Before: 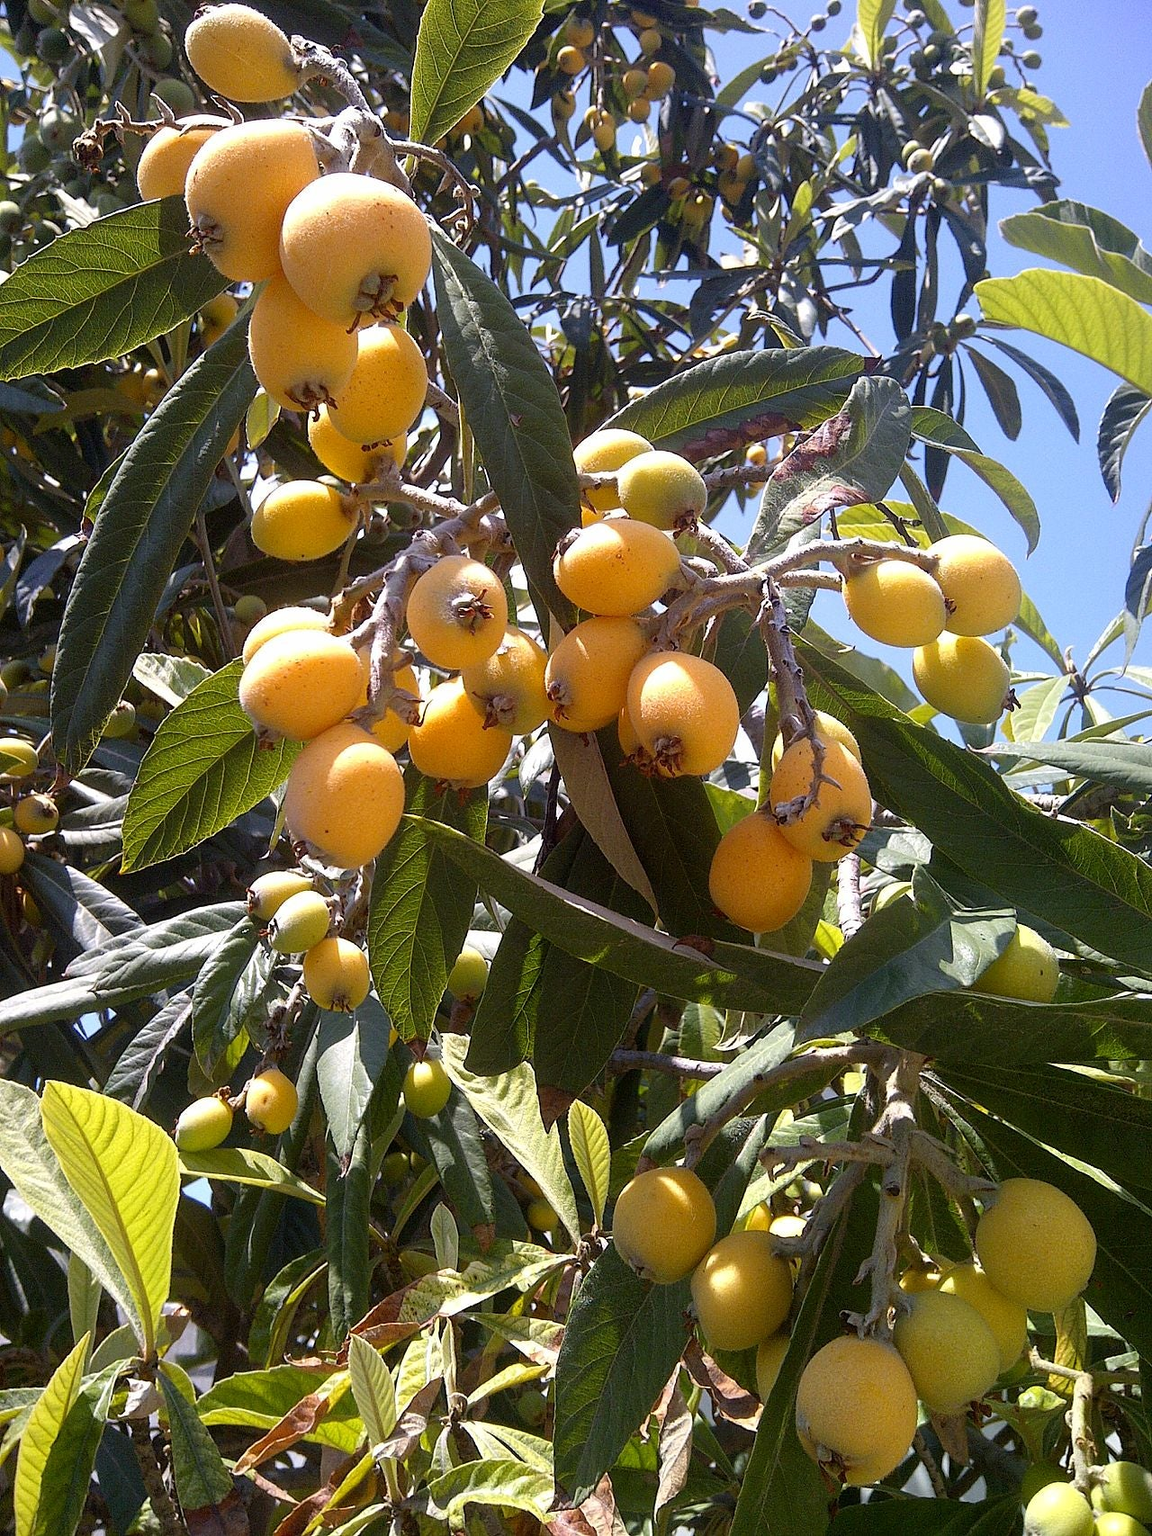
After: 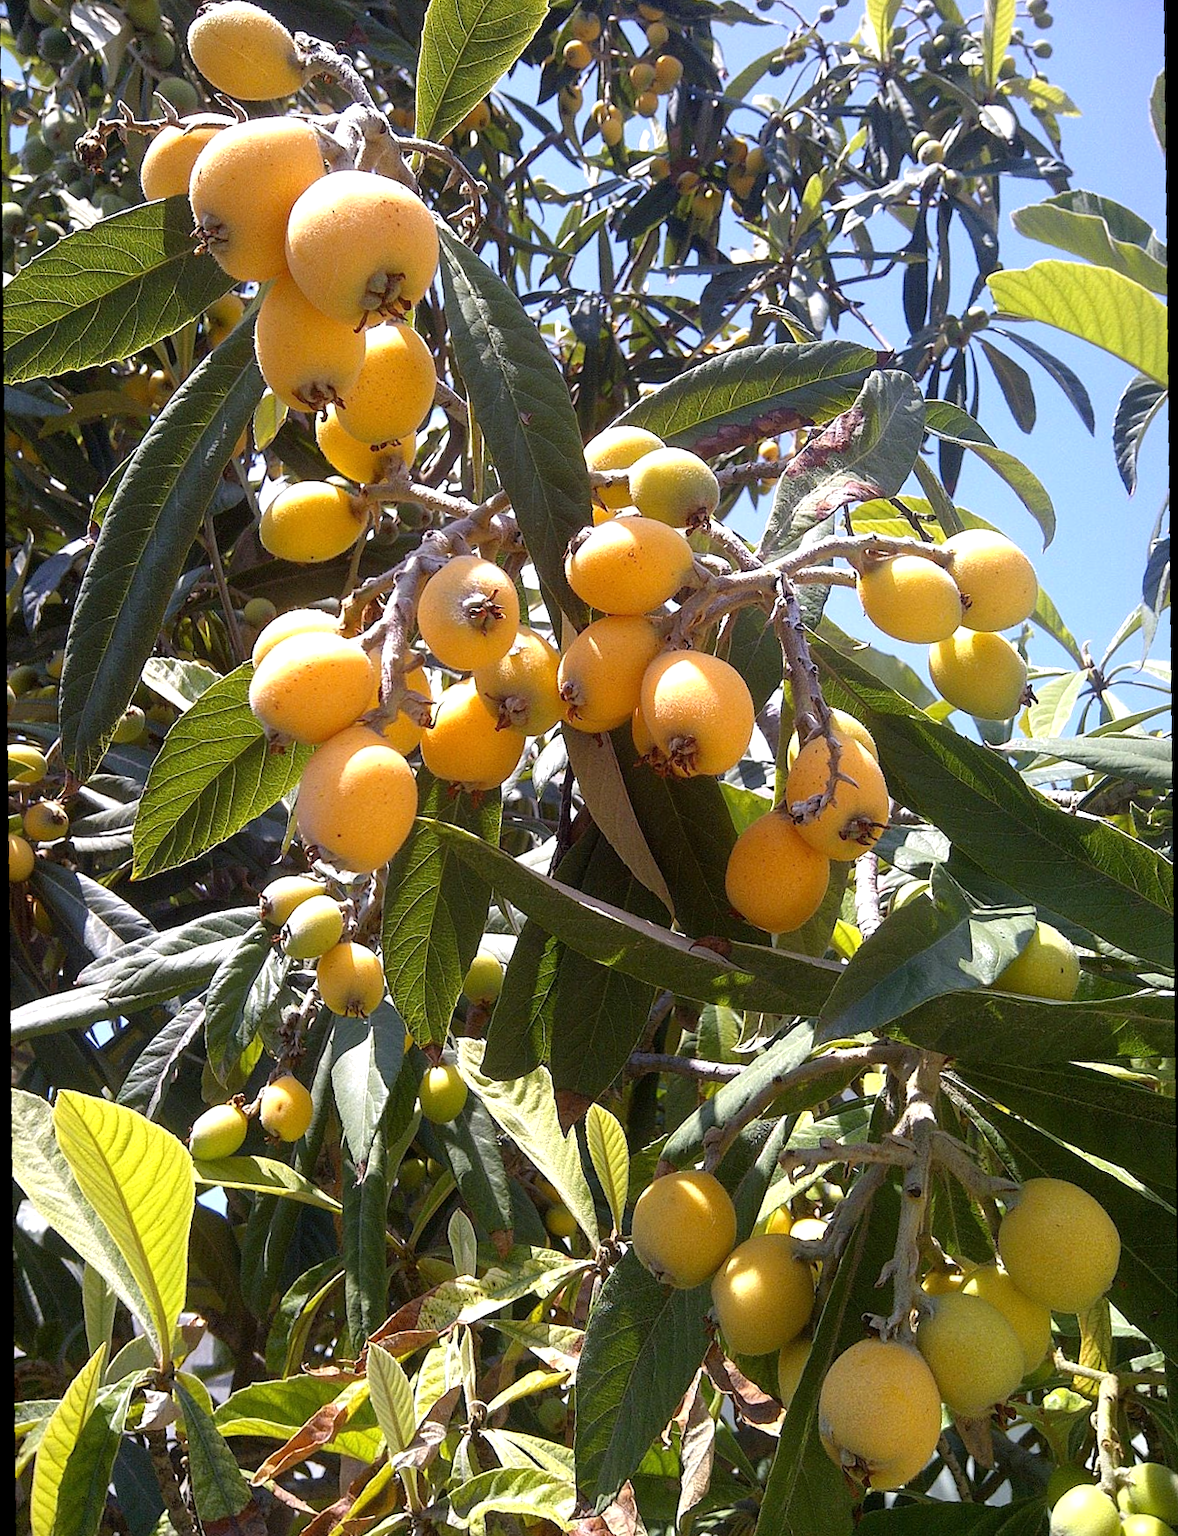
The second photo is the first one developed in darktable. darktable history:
crop and rotate: angle -1.69°
exposure: exposure 0.3 EV, compensate highlight preservation false
rotate and perspective: rotation -2.29°, automatic cropping off
